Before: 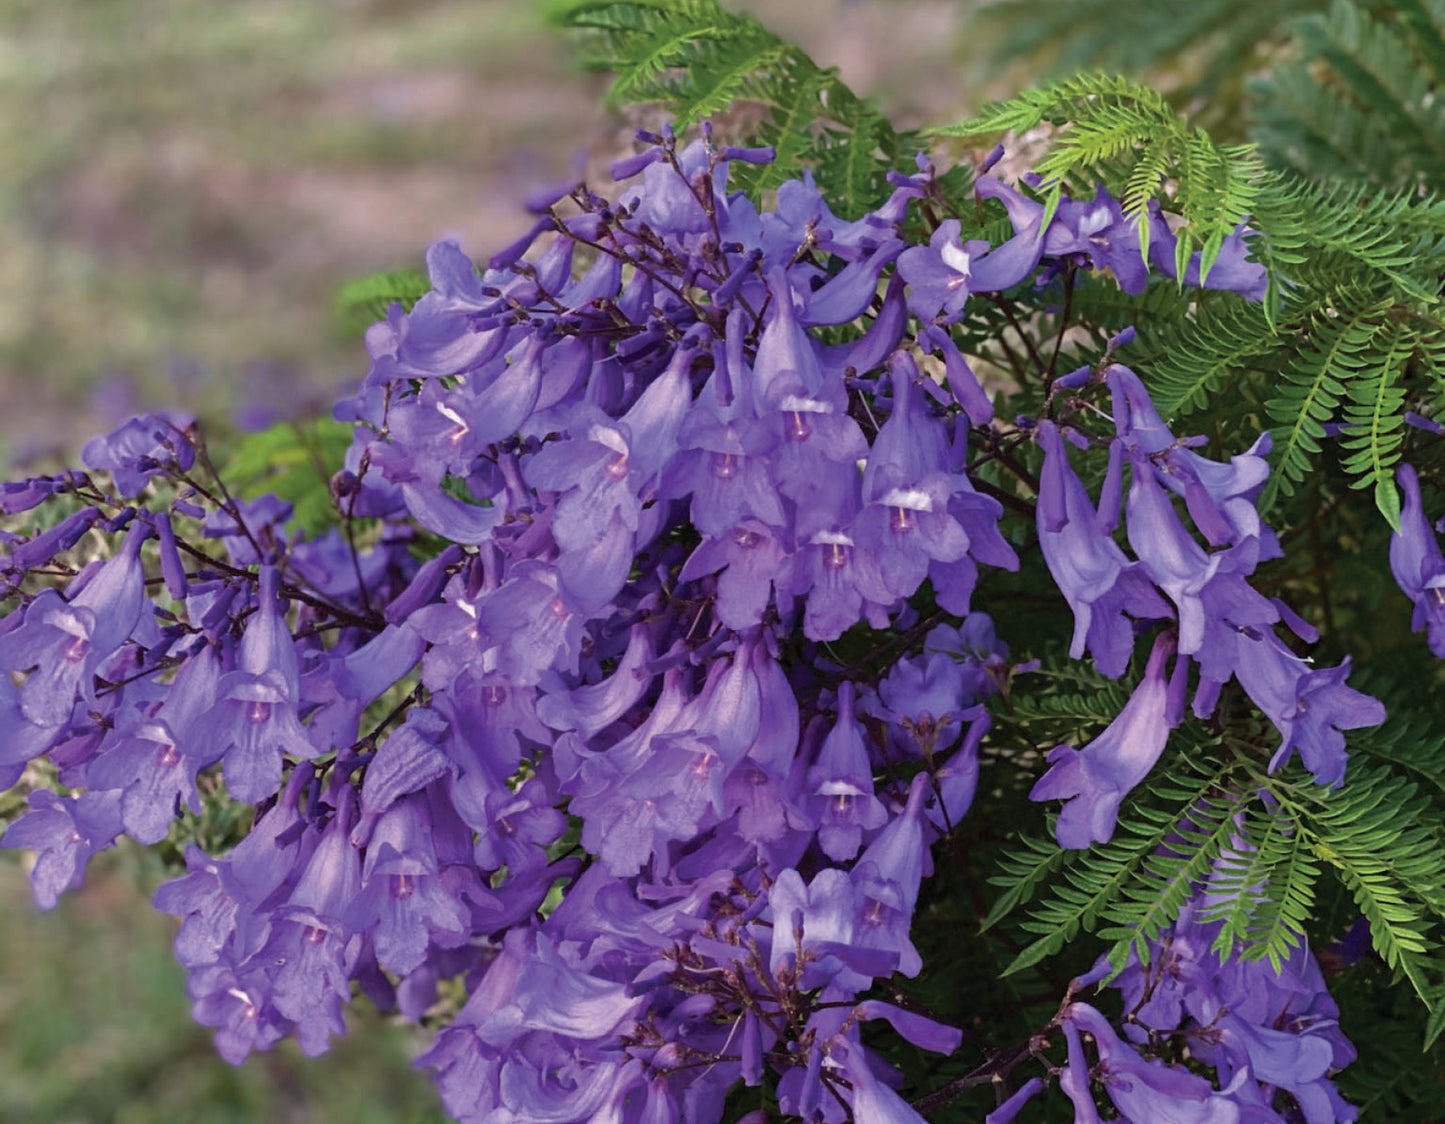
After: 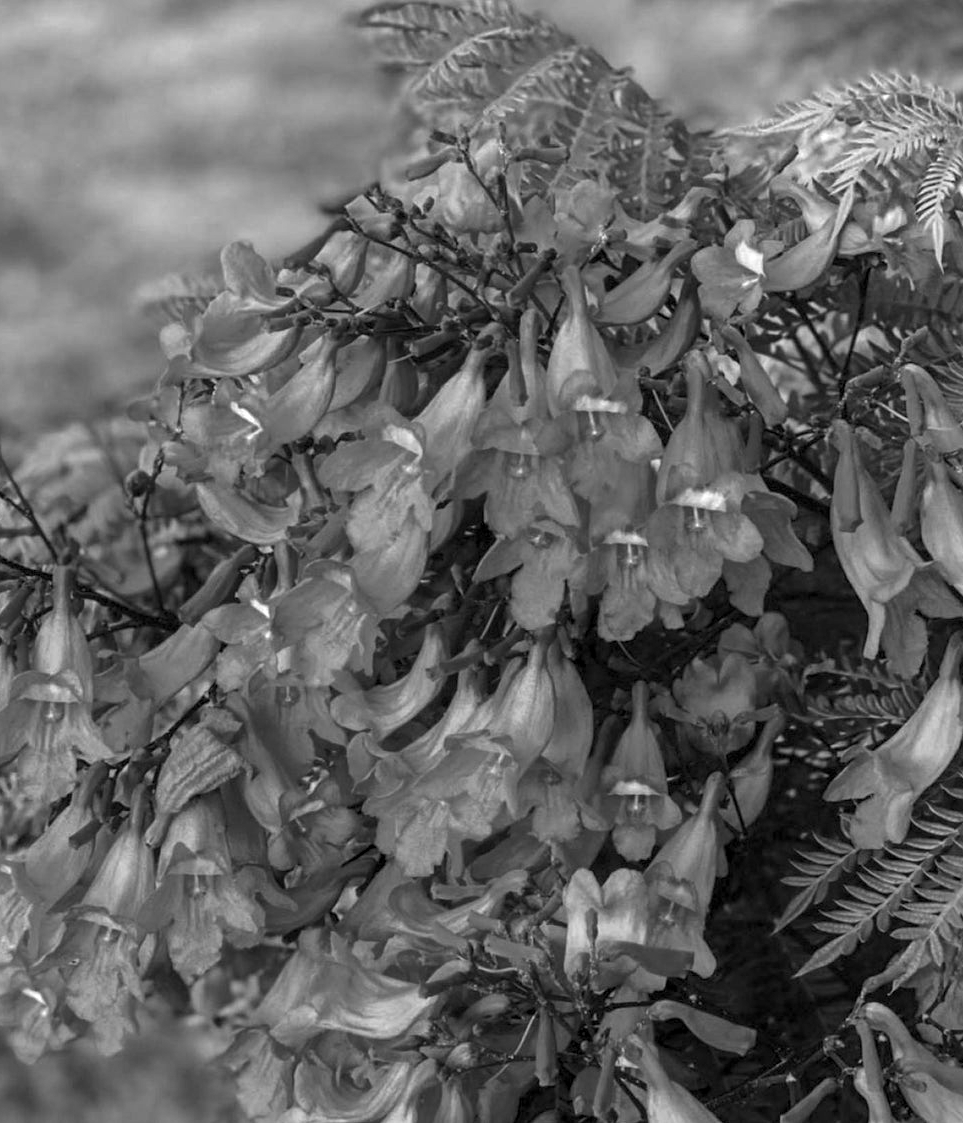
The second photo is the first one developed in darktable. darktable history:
crop and rotate: left 14.292%, right 19.041%
exposure: exposure 0.3 EV, compensate highlight preservation false
local contrast: on, module defaults
monochrome: a -6.99, b 35.61, size 1.4
